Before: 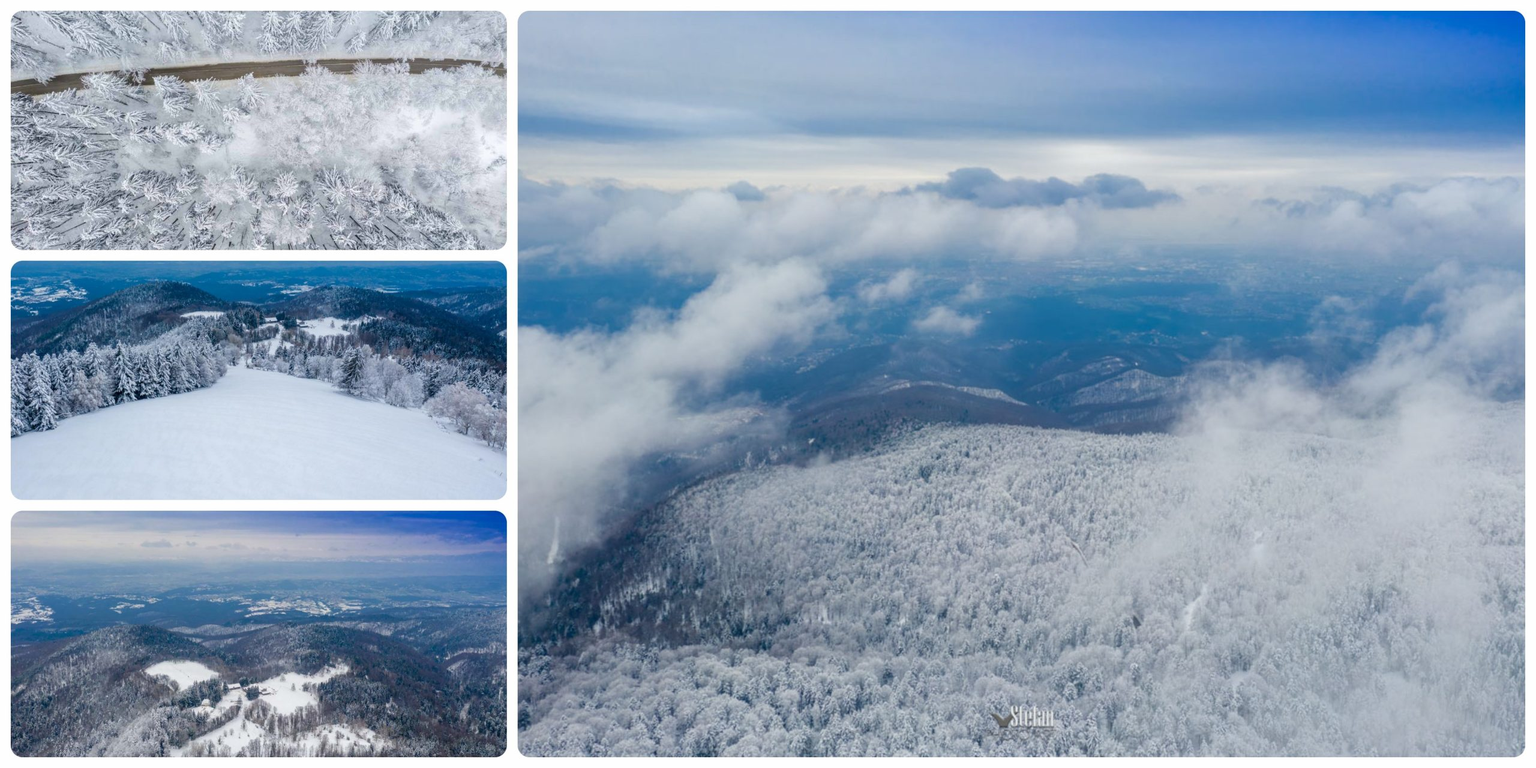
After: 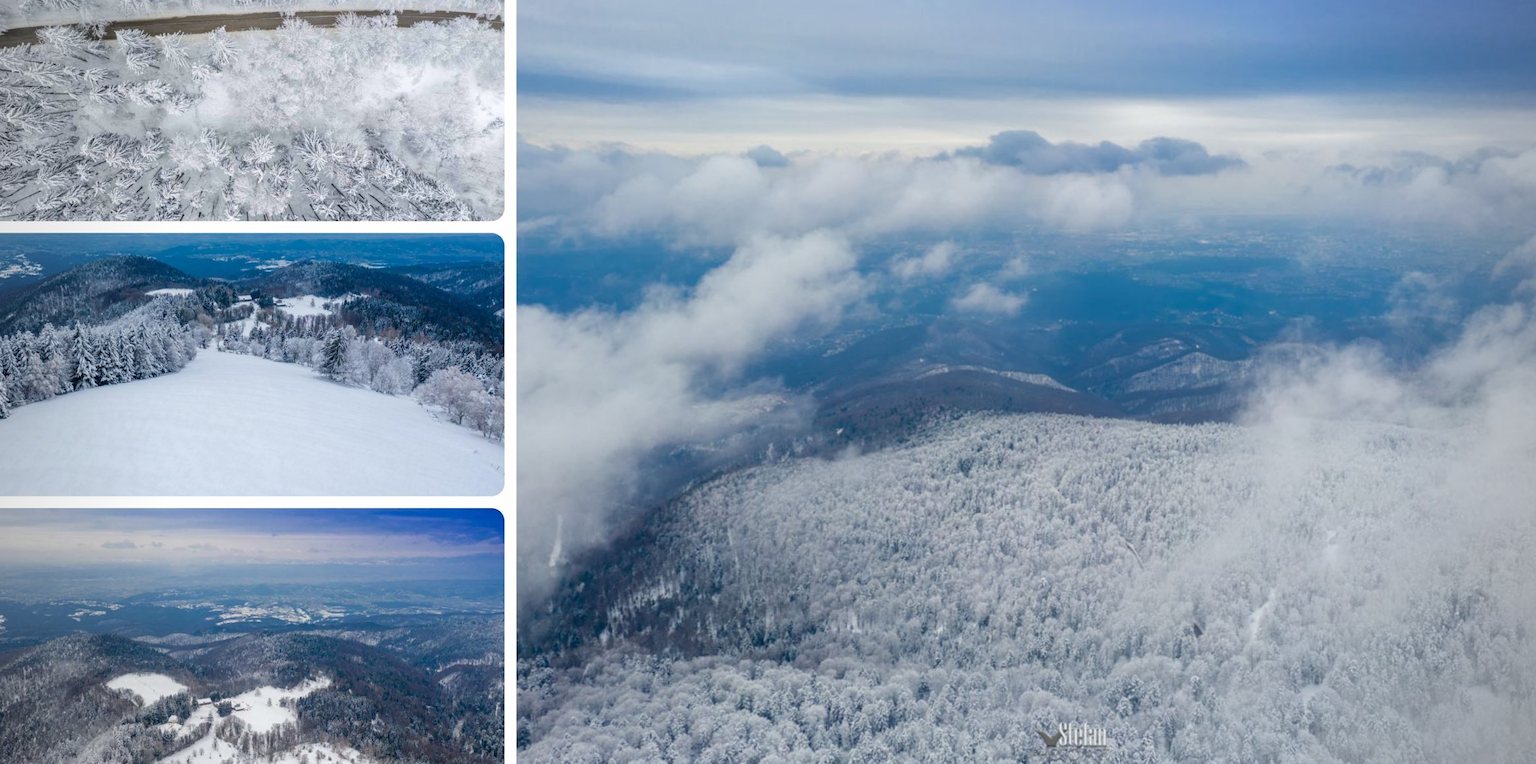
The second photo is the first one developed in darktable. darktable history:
crop: left 3.179%, top 6.426%, right 5.956%, bottom 3.176%
vignetting: on, module defaults
